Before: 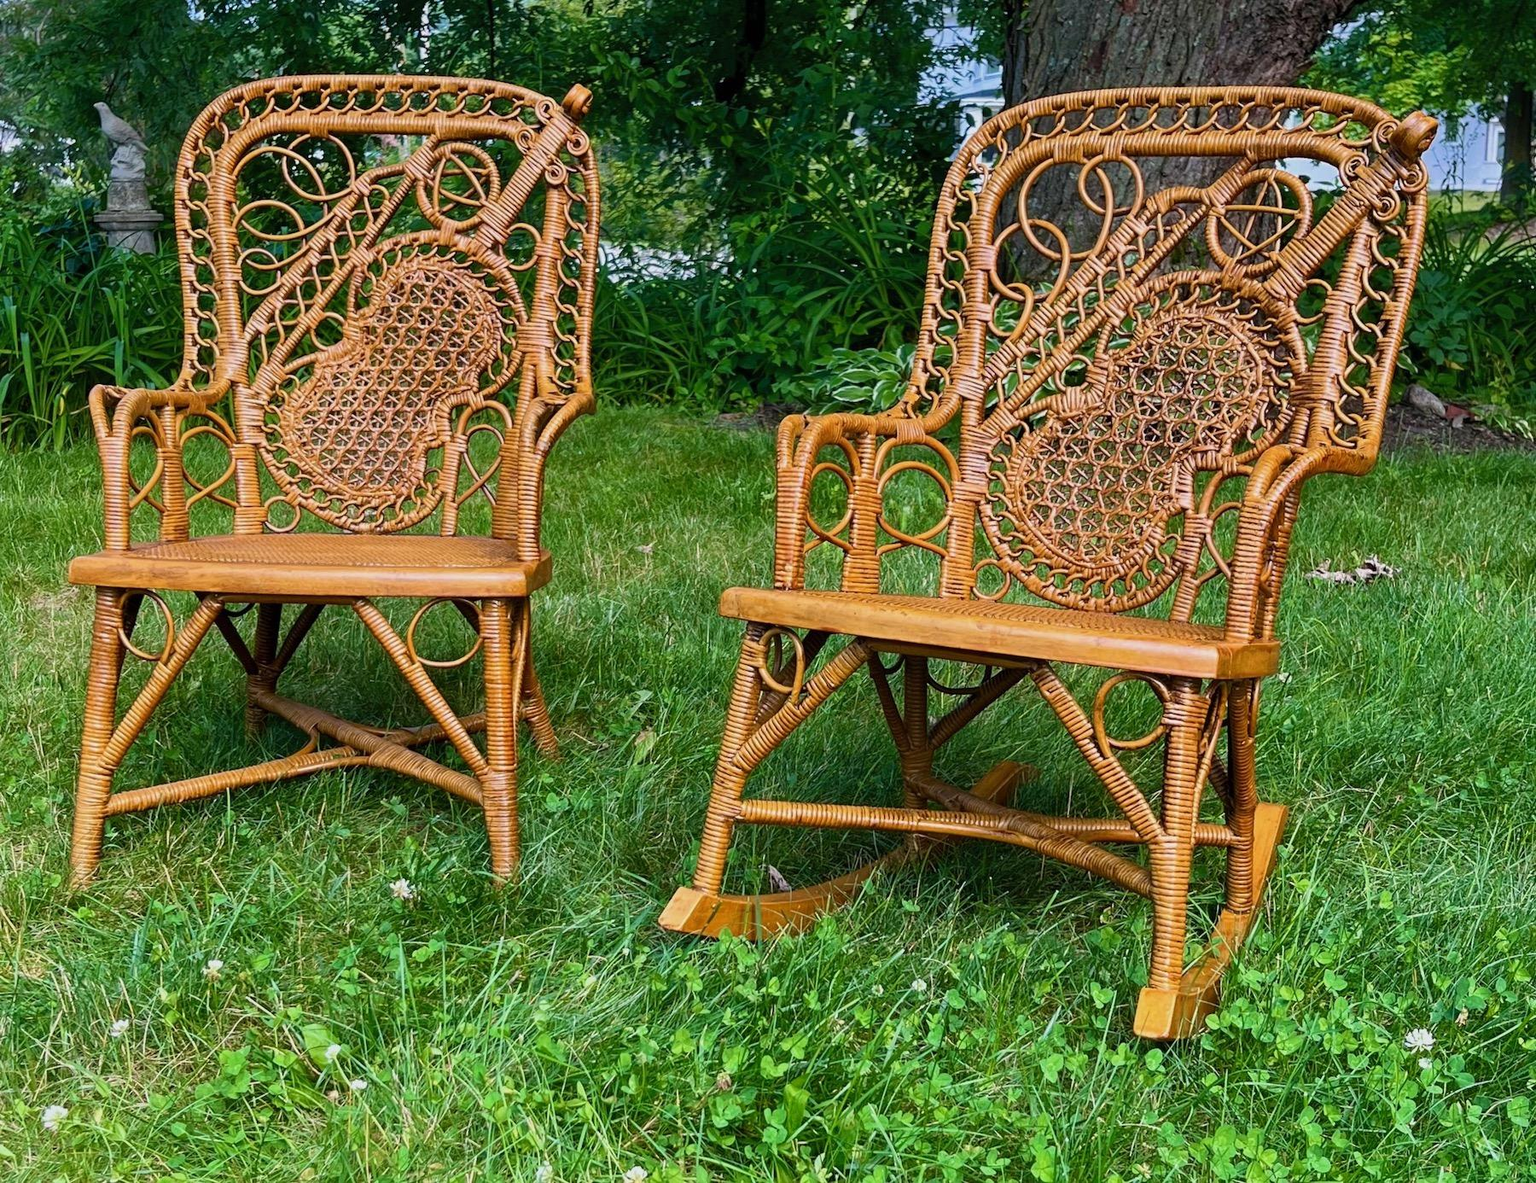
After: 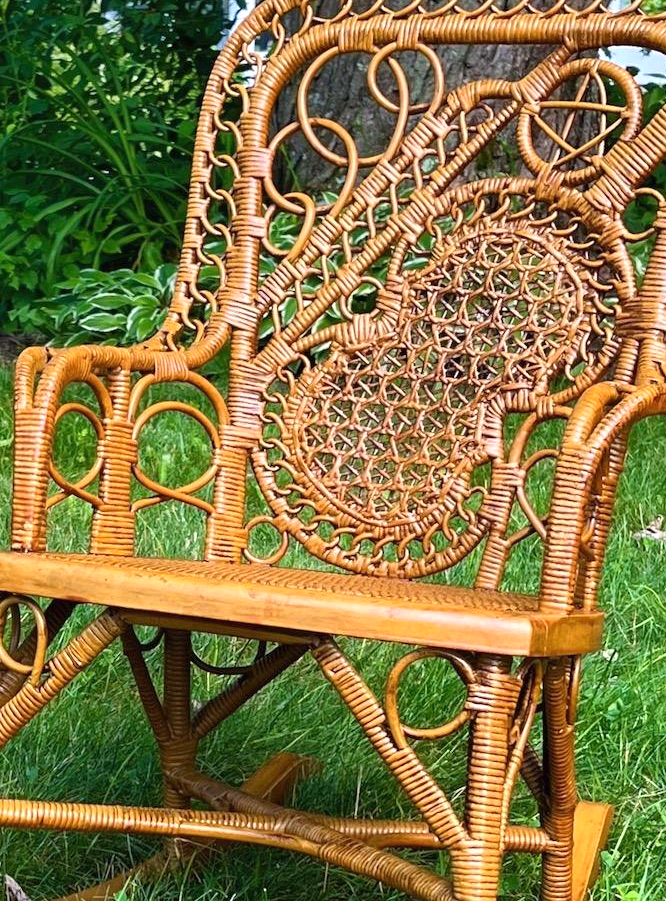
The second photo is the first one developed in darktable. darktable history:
exposure: black level correction 0, exposure 0.499 EV, compensate exposure bias true, compensate highlight preservation false
crop and rotate: left 49.795%, top 10.085%, right 13.185%, bottom 24.849%
